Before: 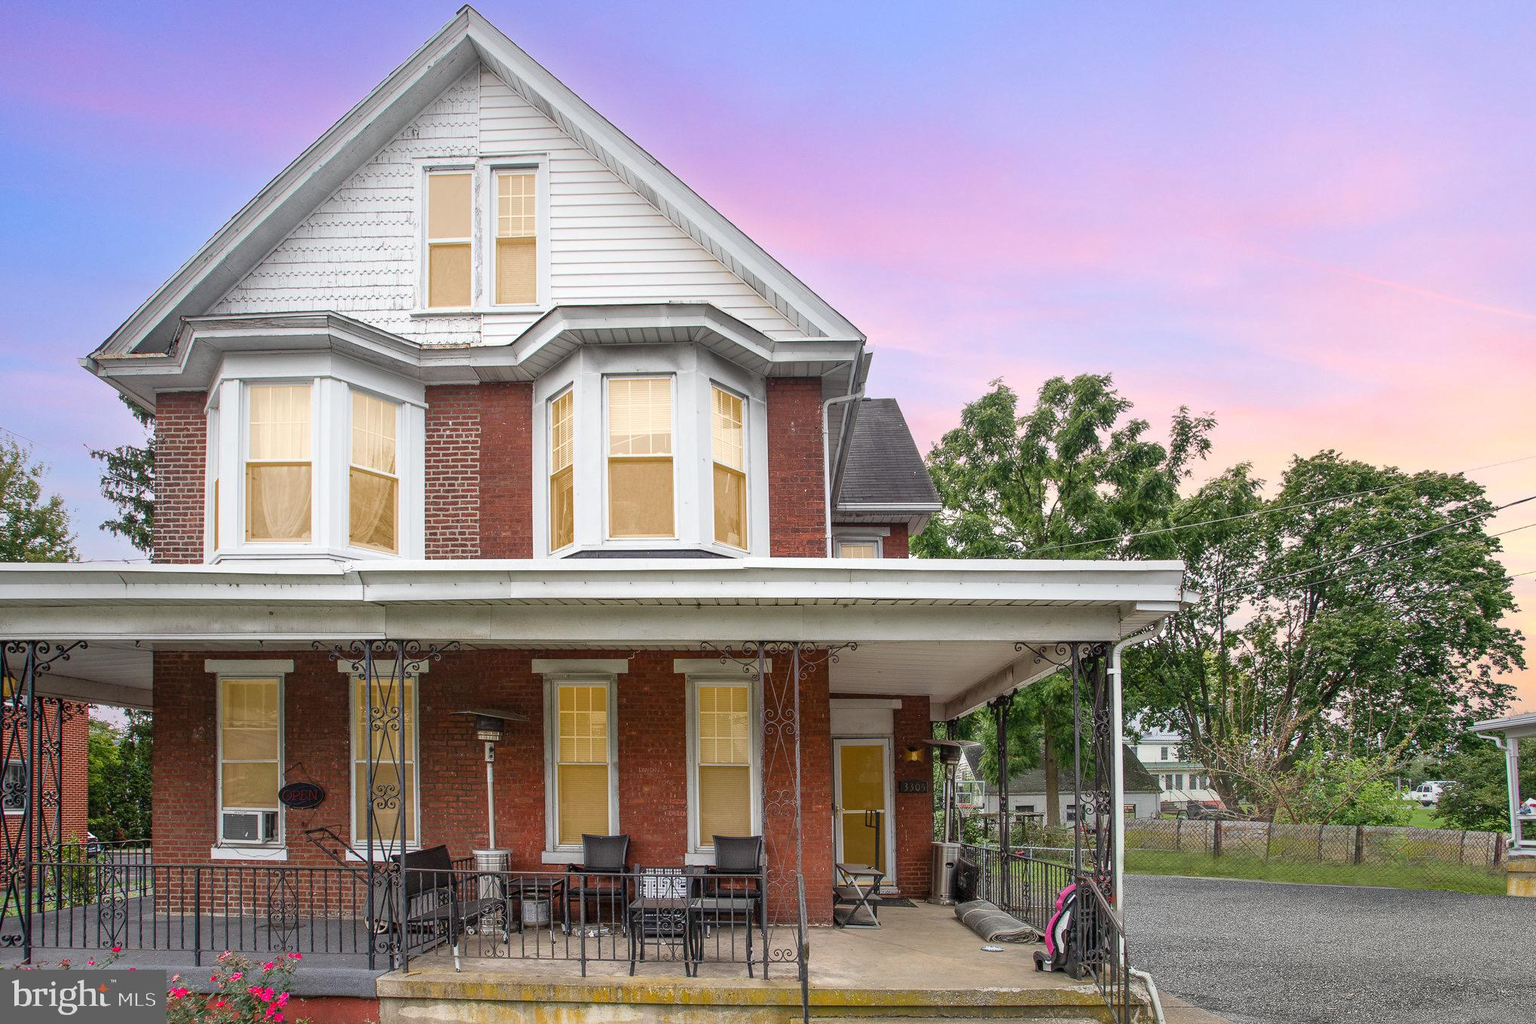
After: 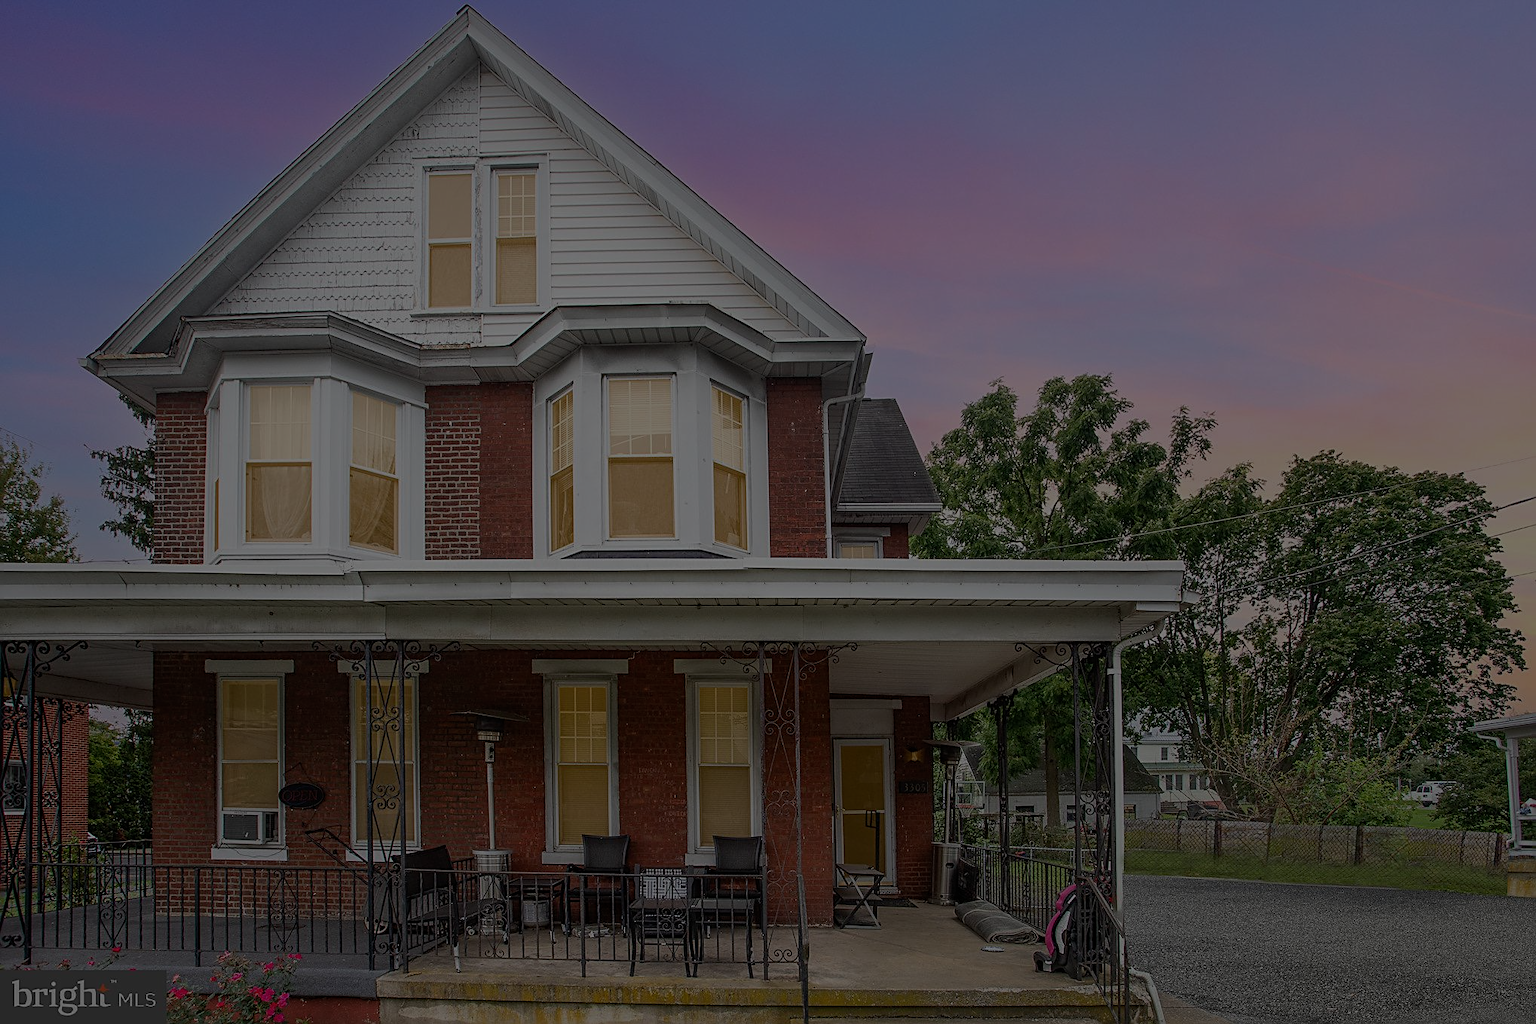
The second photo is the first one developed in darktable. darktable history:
sharpen: amount 0.535
exposure: exposure -2.445 EV, compensate highlight preservation false
